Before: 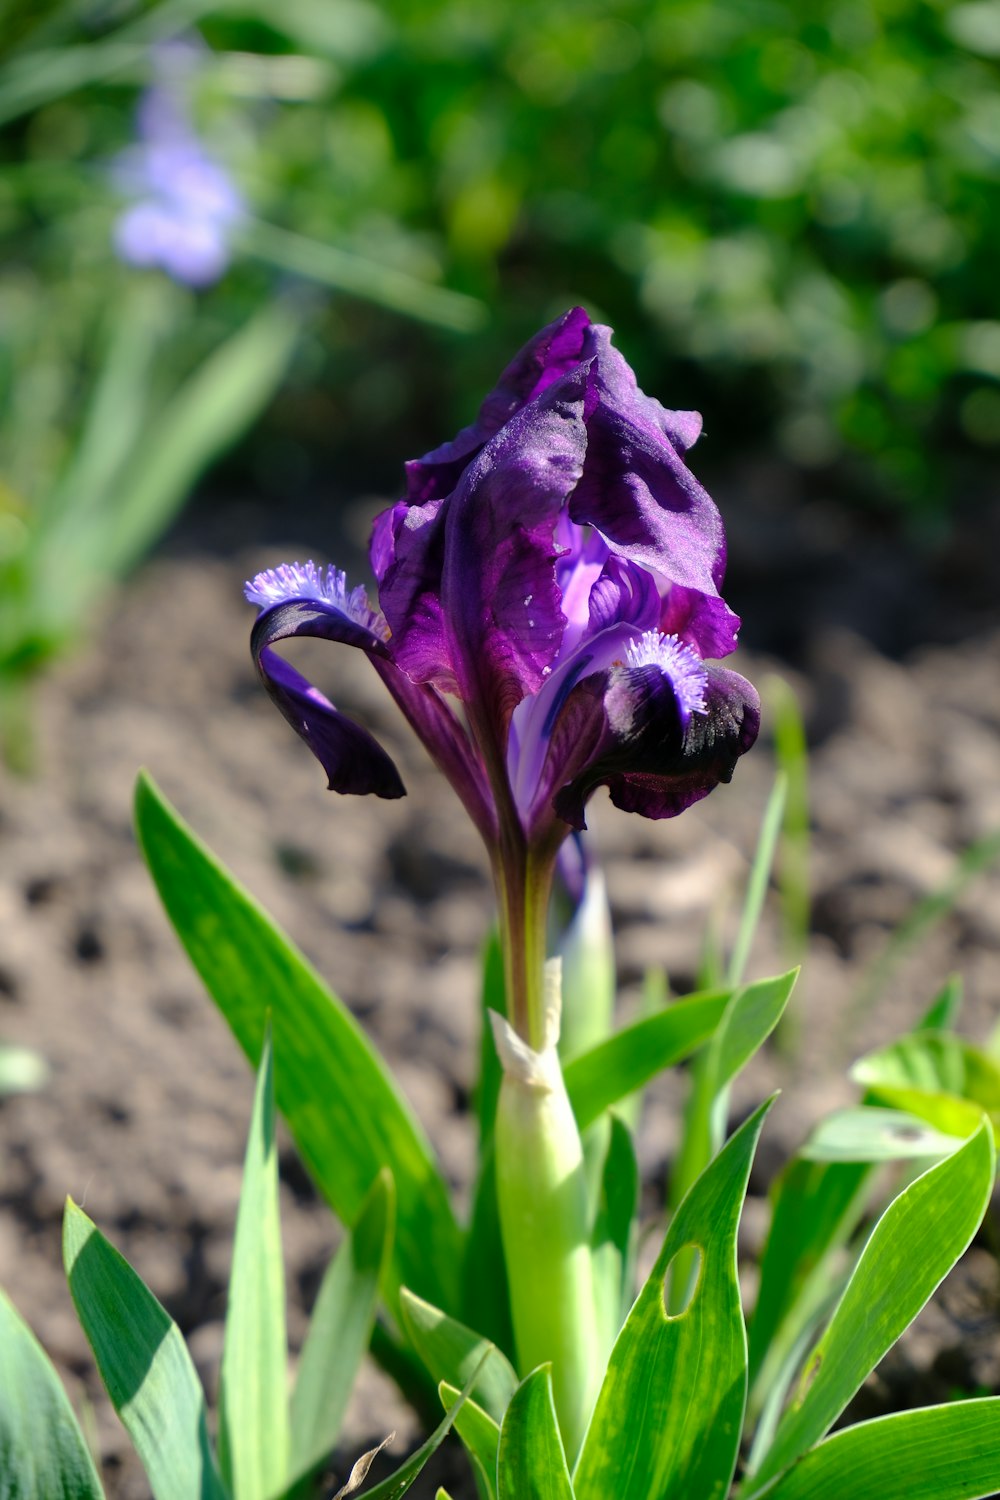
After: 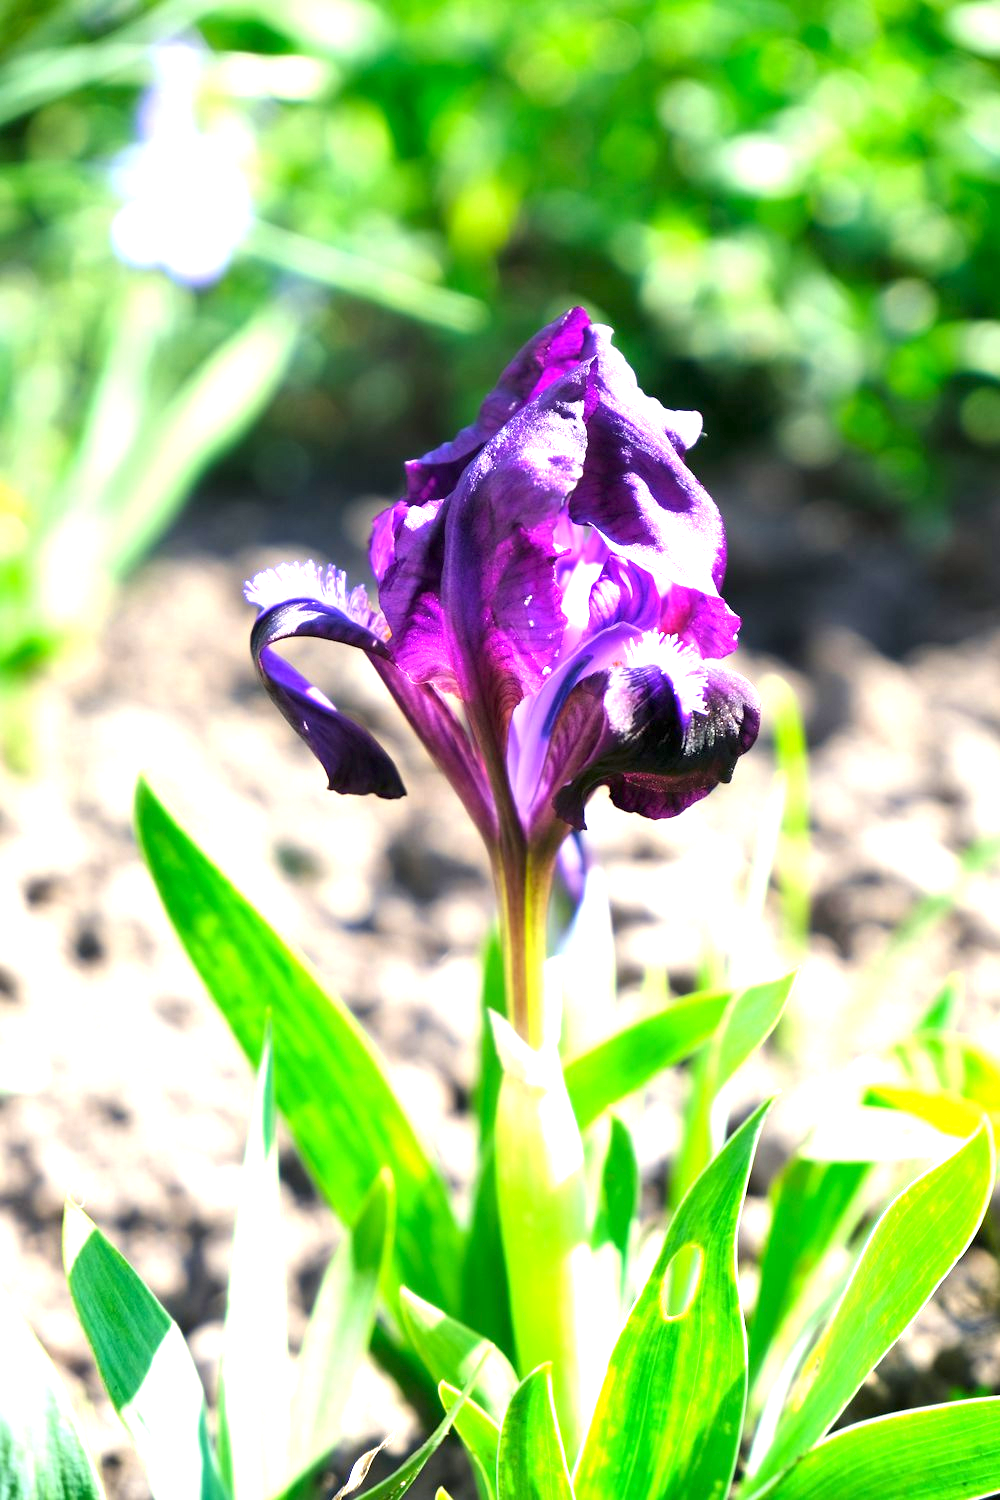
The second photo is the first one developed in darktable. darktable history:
exposure: exposure 1.995 EV, compensate exposure bias true, compensate highlight preservation false
